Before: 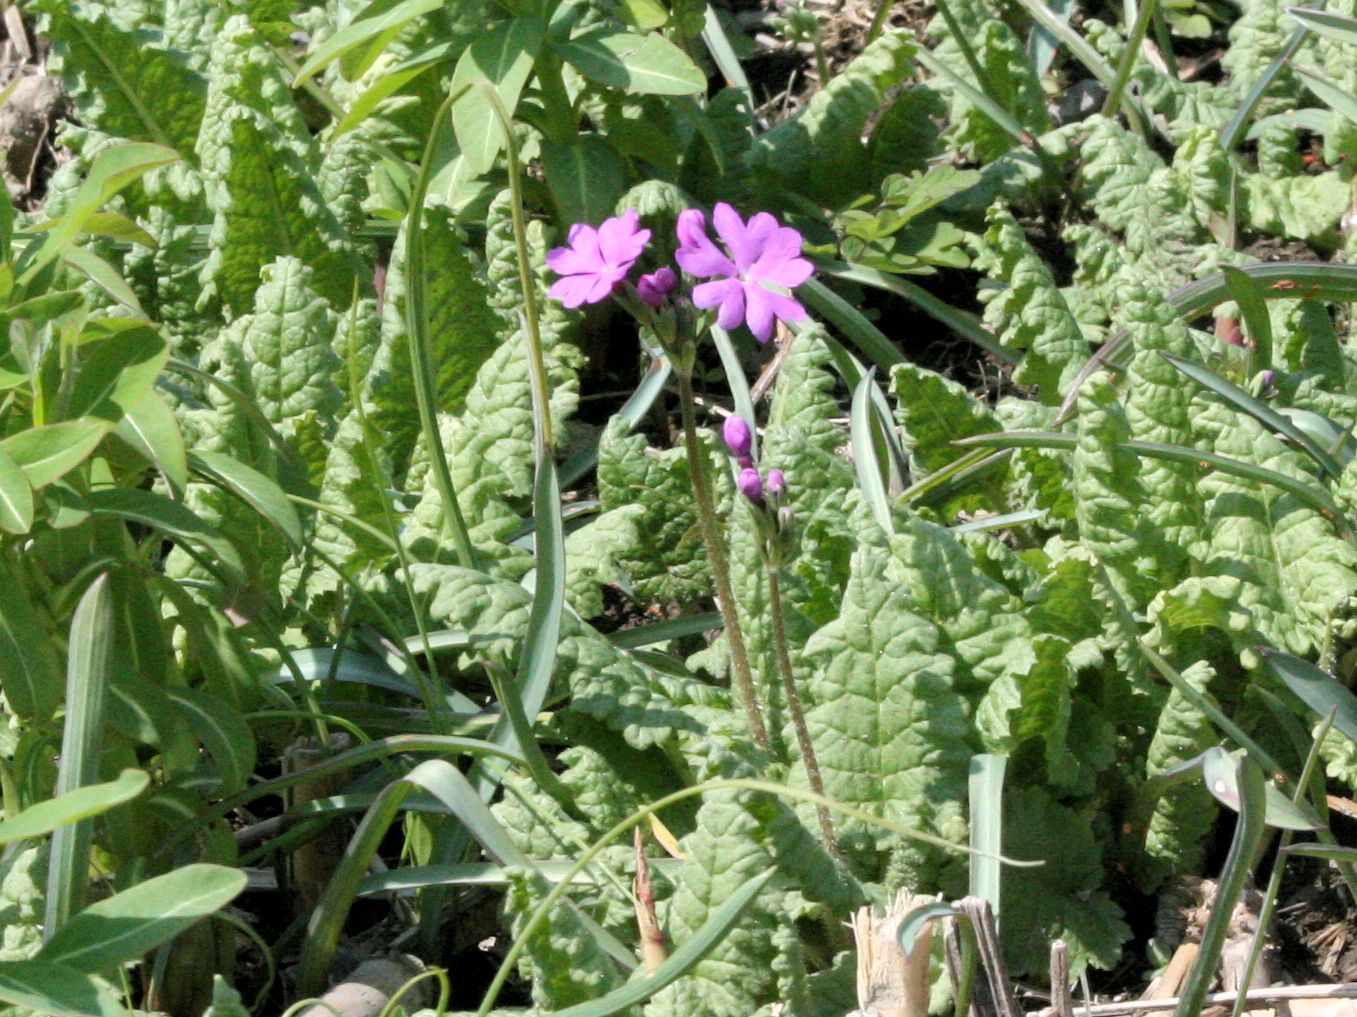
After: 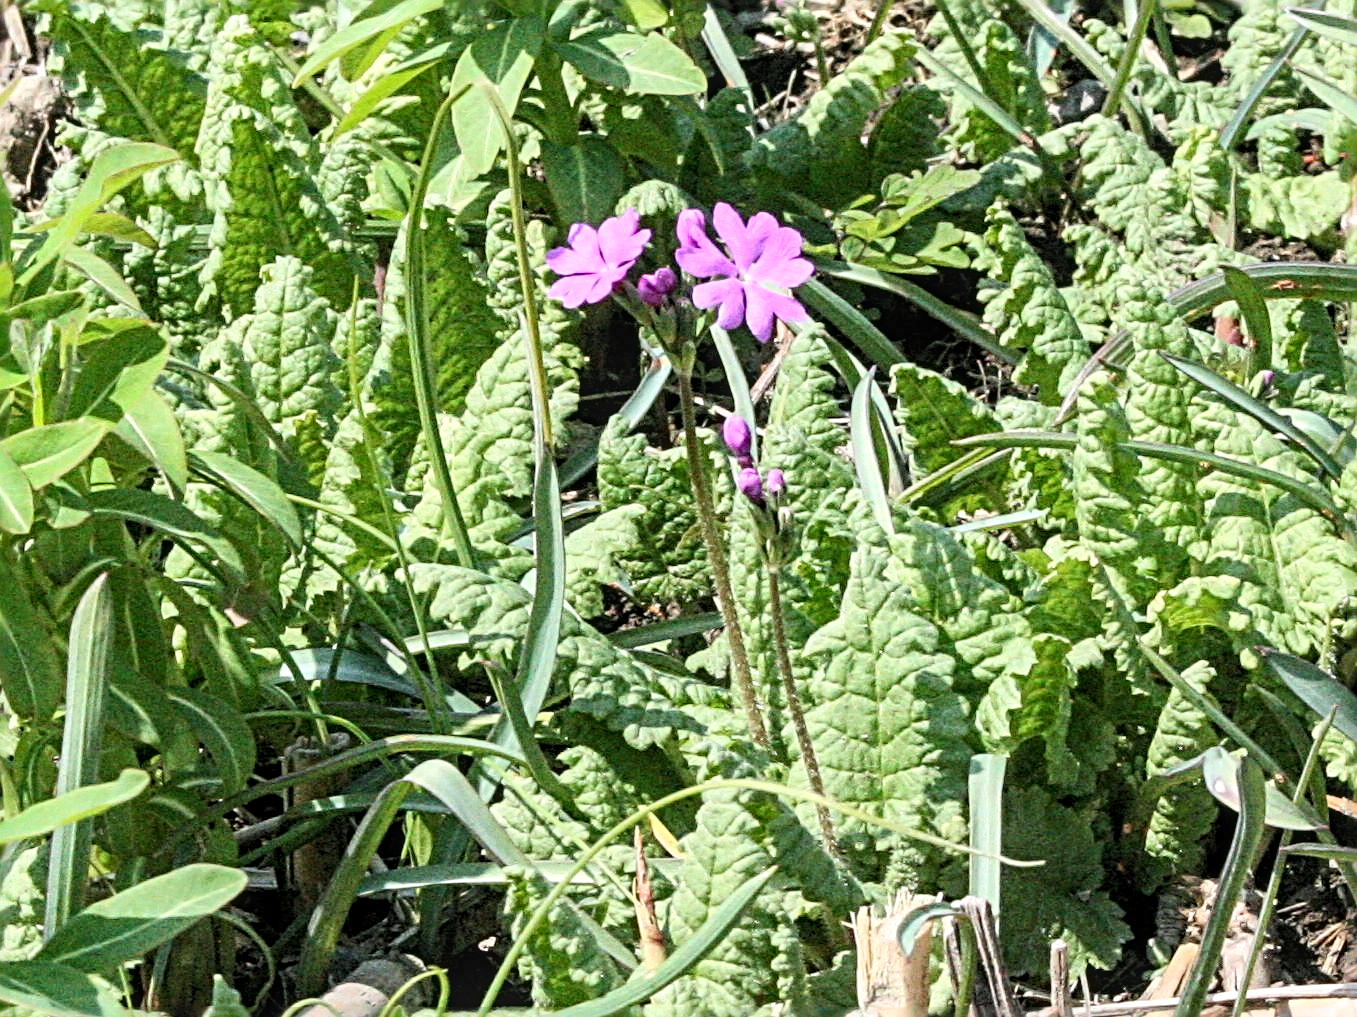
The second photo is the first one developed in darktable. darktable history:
local contrast: on, module defaults
sharpen: radius 3.675, amount 0.942
contrast brightness saturation: contrast 0.197, brightness 0.141, saturation 0.136
